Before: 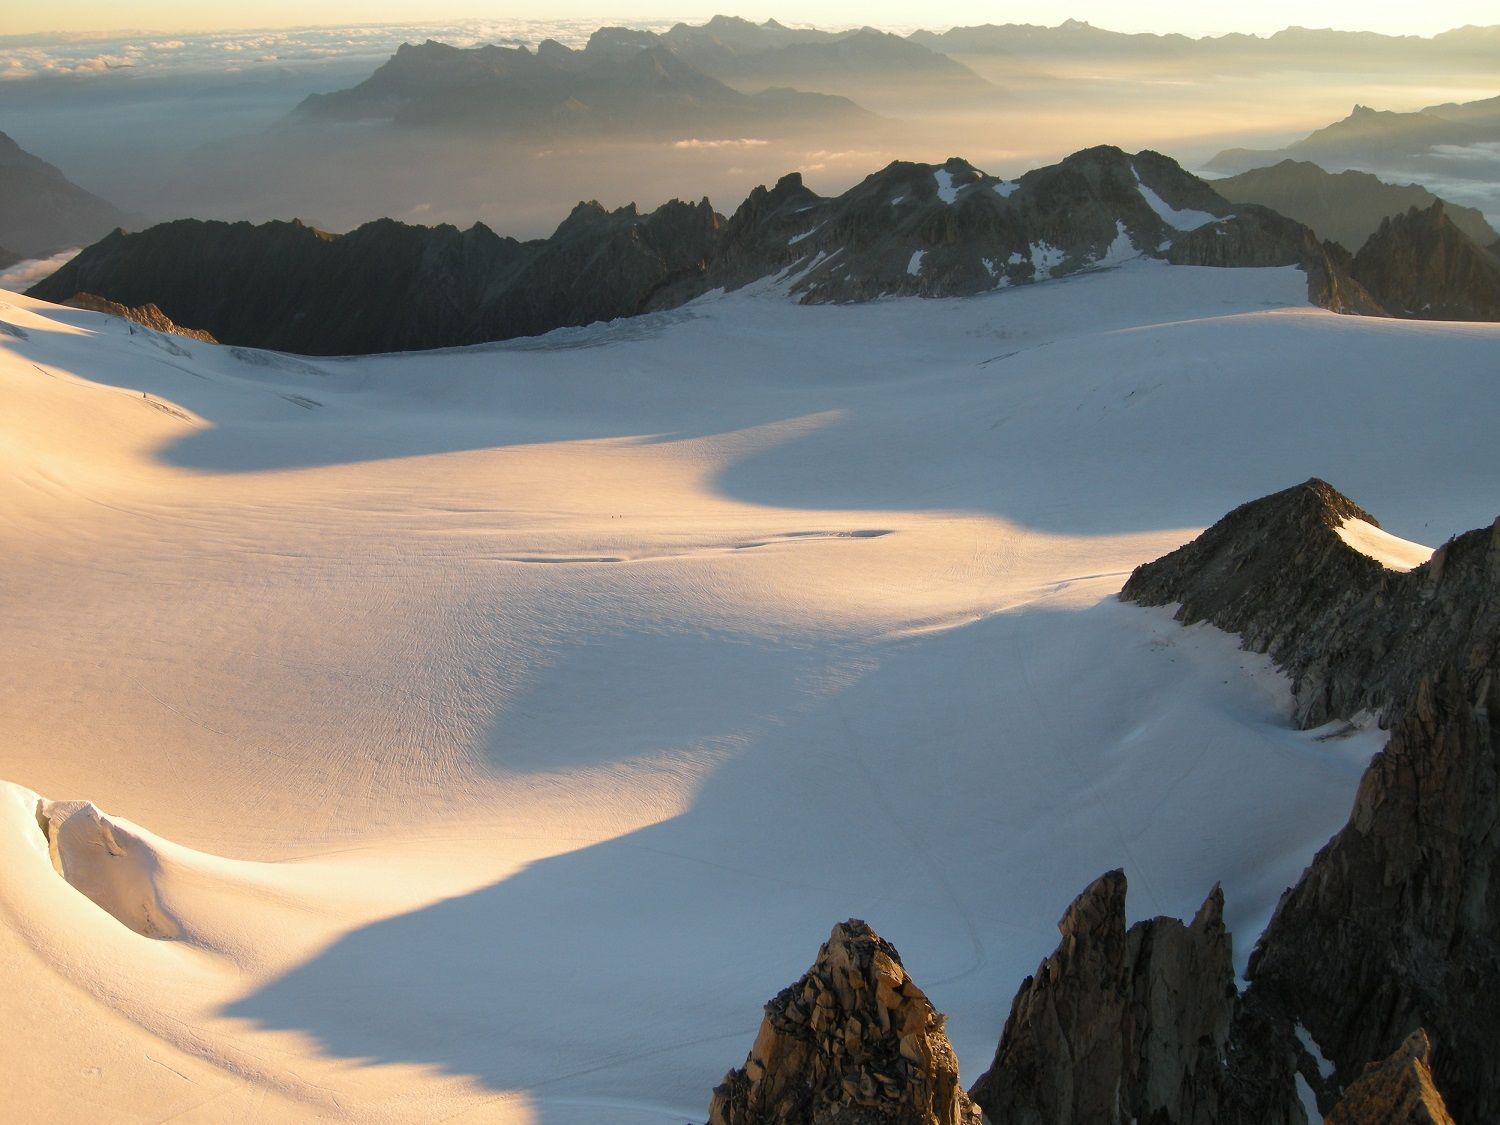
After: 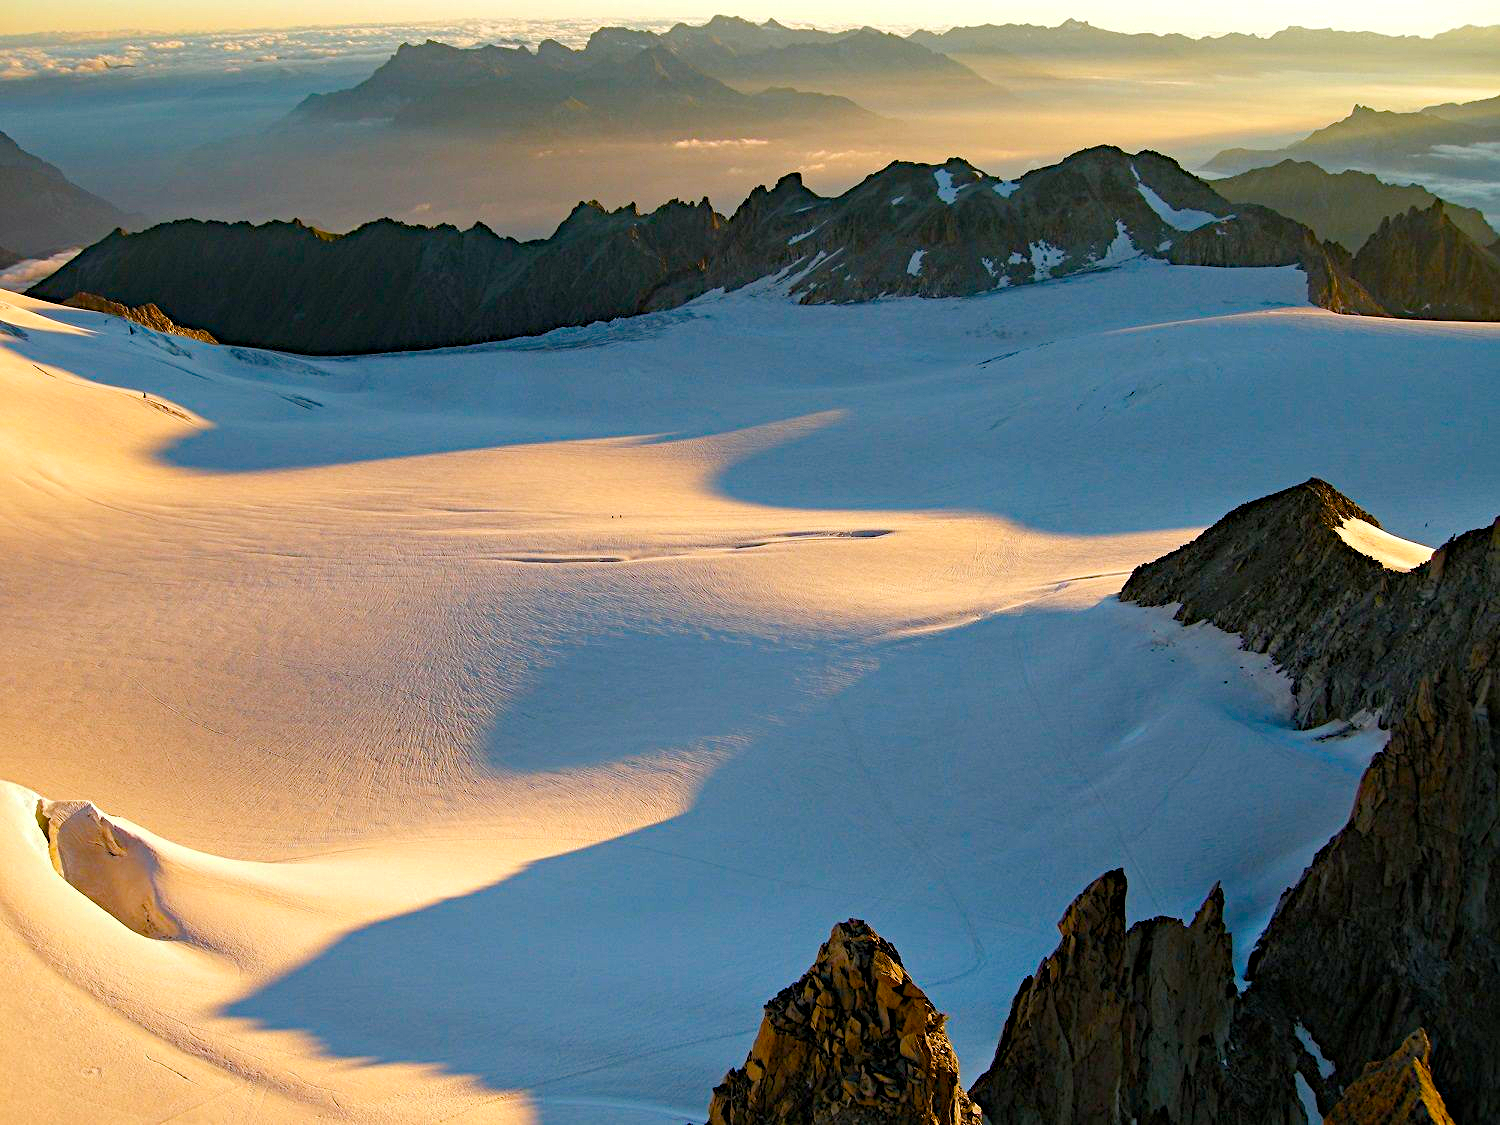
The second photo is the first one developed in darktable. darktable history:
contrast equalizer: octaves 7, y [[0.6 ×6], [0.55 ×6], [0 ×6], [0 ×6], [0 ×6]], mix 0.3
color balance rgb: perceptual saturation grading › global saturation 20%, perceptual saturation grading › highlights -25%, perceptual saturation grading › shadows 50.52%, global vibrance 40.24%
color balance rgb "light contrast": perceptual brilliance grading › highlights 10%, perceptual brilliance grading › mid-tones 5%, perceptual brilliance grading › shadows -10%
diffuse or sharpen "sharpen demosaicing: AA filter": edge sensitivity 1, 1st order anisotropy 100%, 2nd order anisotropy 100%, 3rd order anisotropy 100%, 4th order anisotropy 100%, 1st order speed -25%, 2nd order speed -25%, 3rd order speed -25%, 4th order speed -25%
haze removal: adaptive false
